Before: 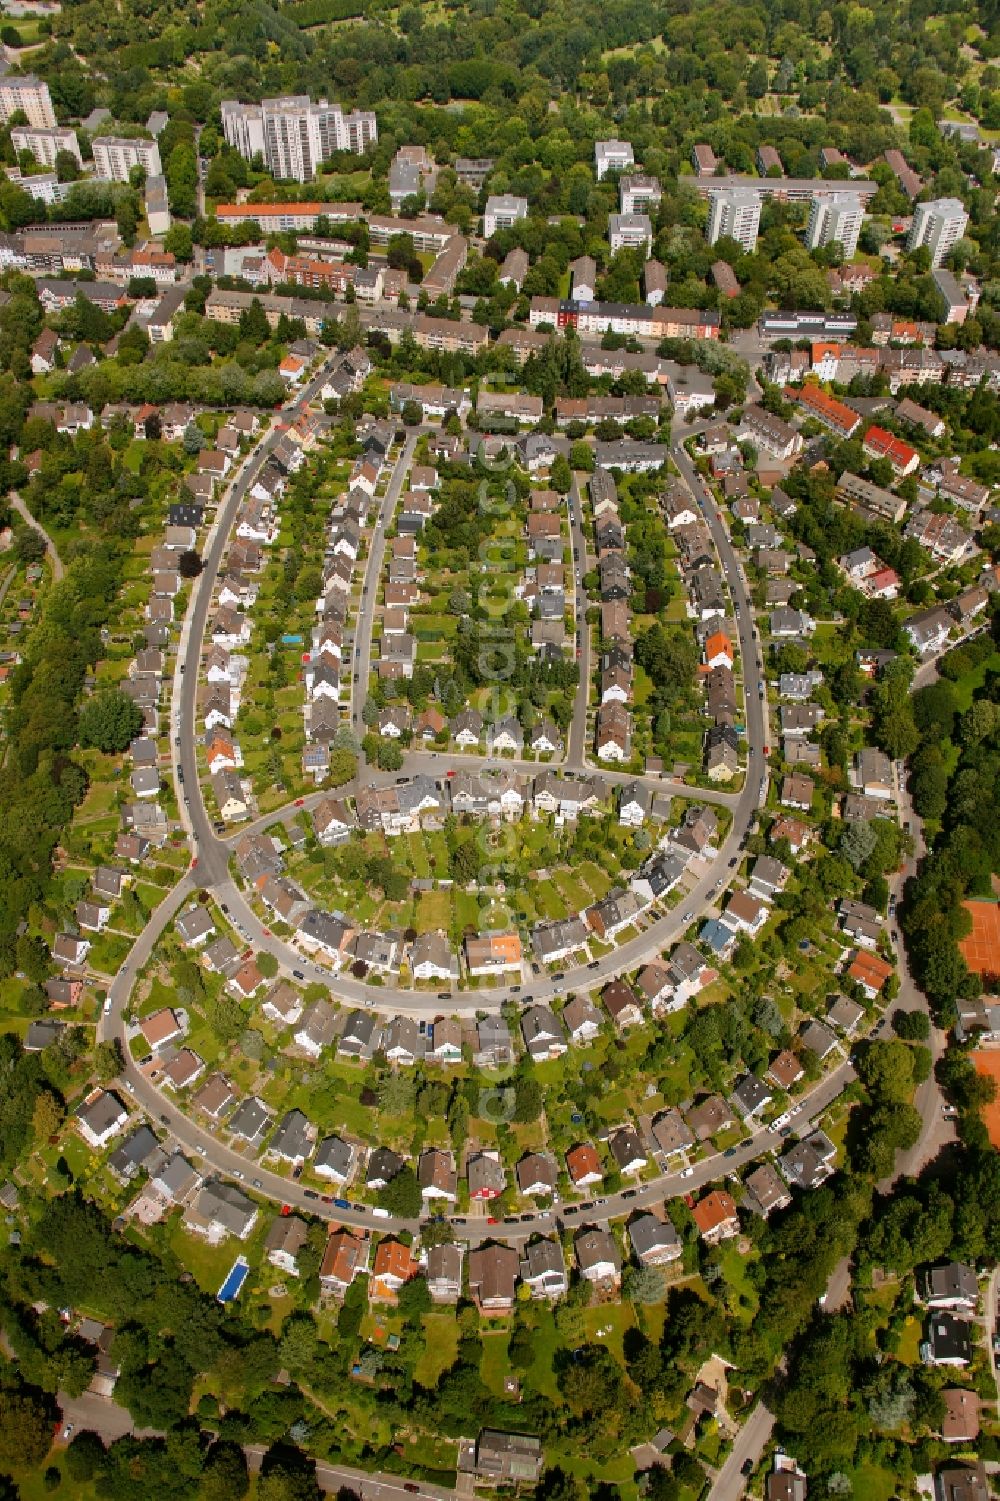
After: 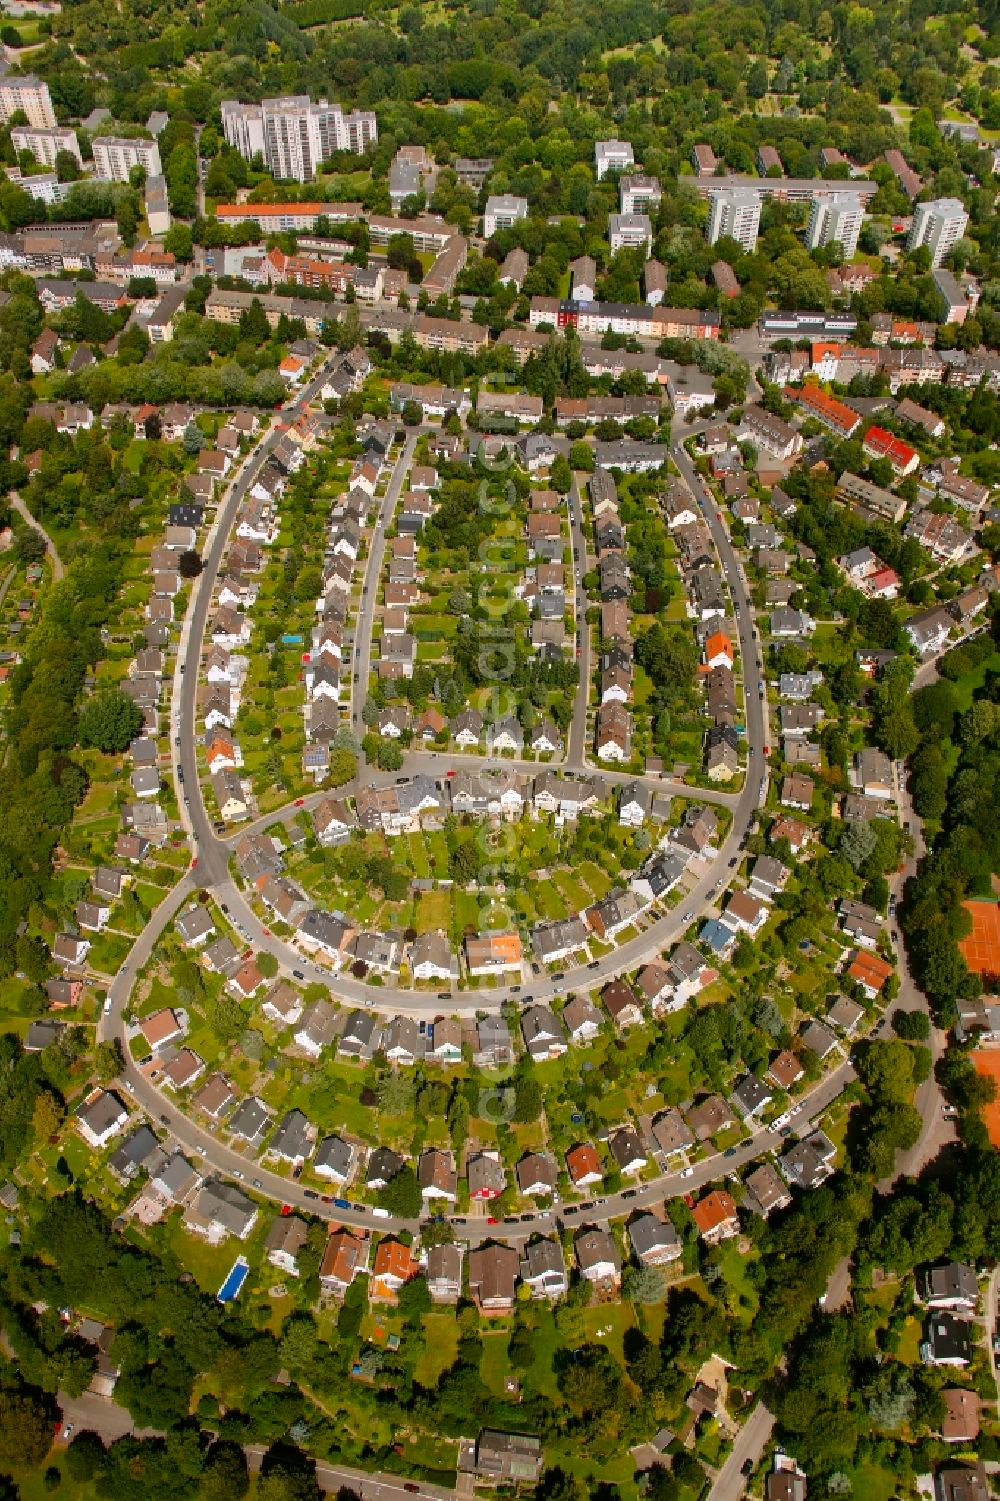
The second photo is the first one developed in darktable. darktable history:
contrast brightness saturation: contrast 0.041, saturation 0.164
